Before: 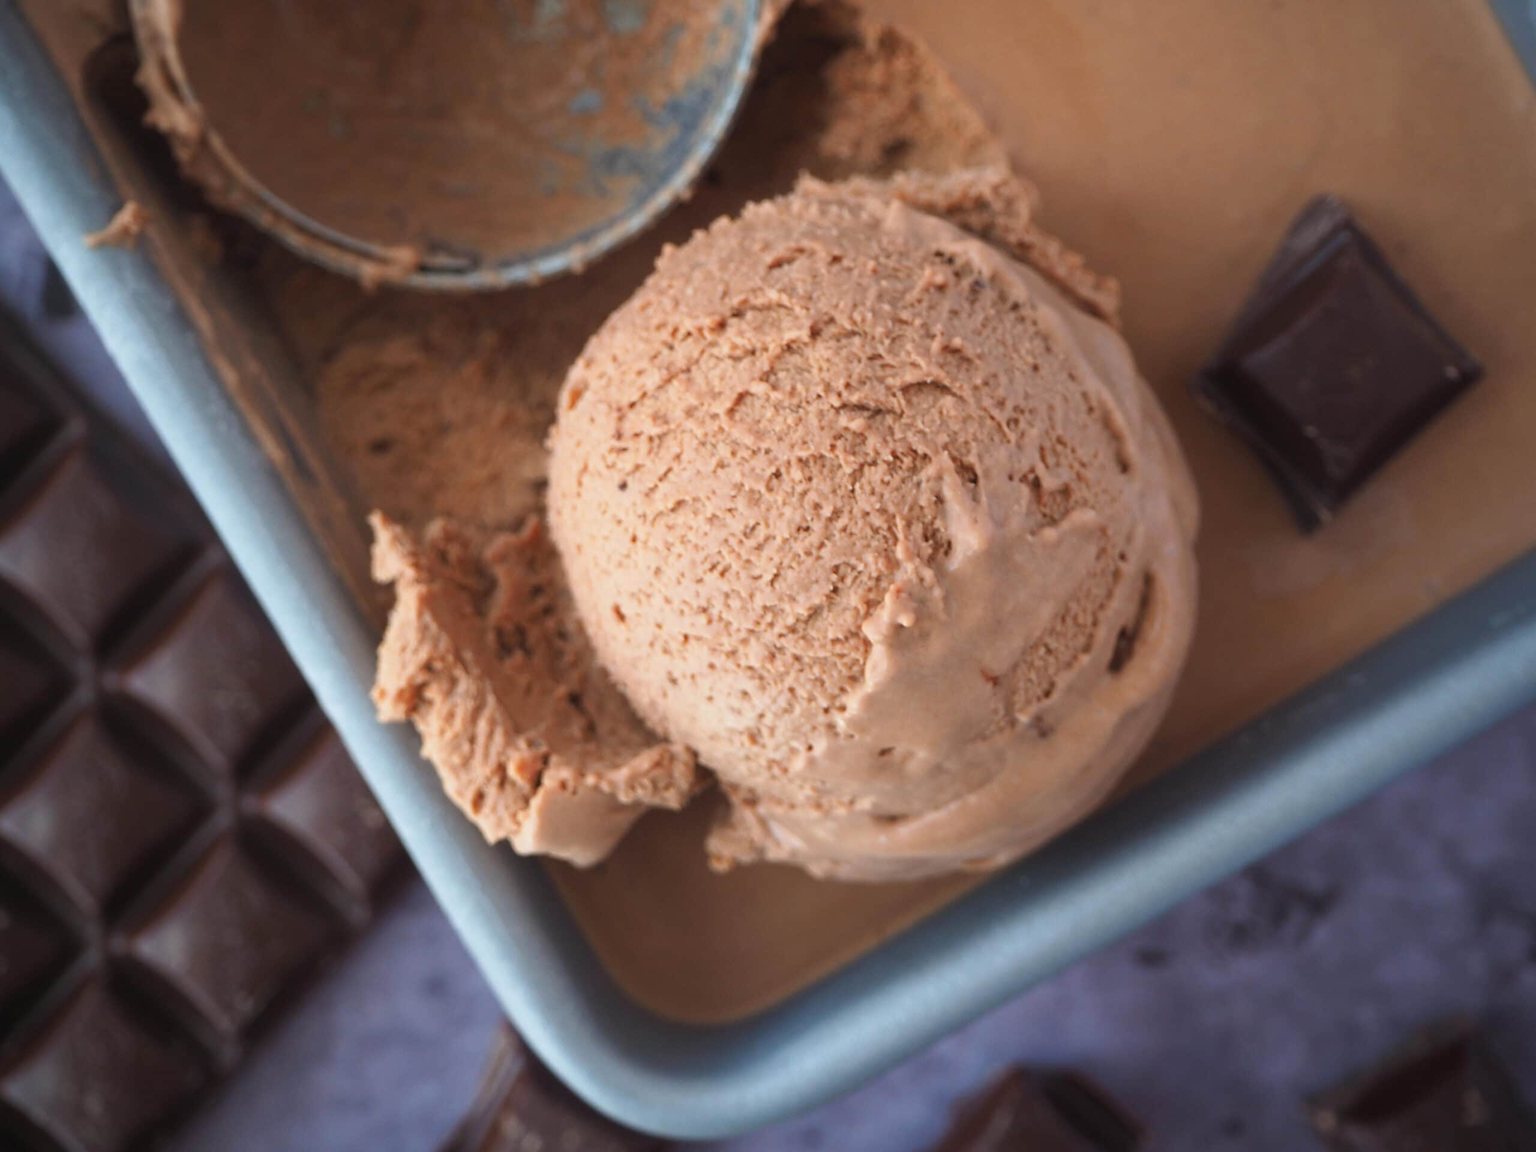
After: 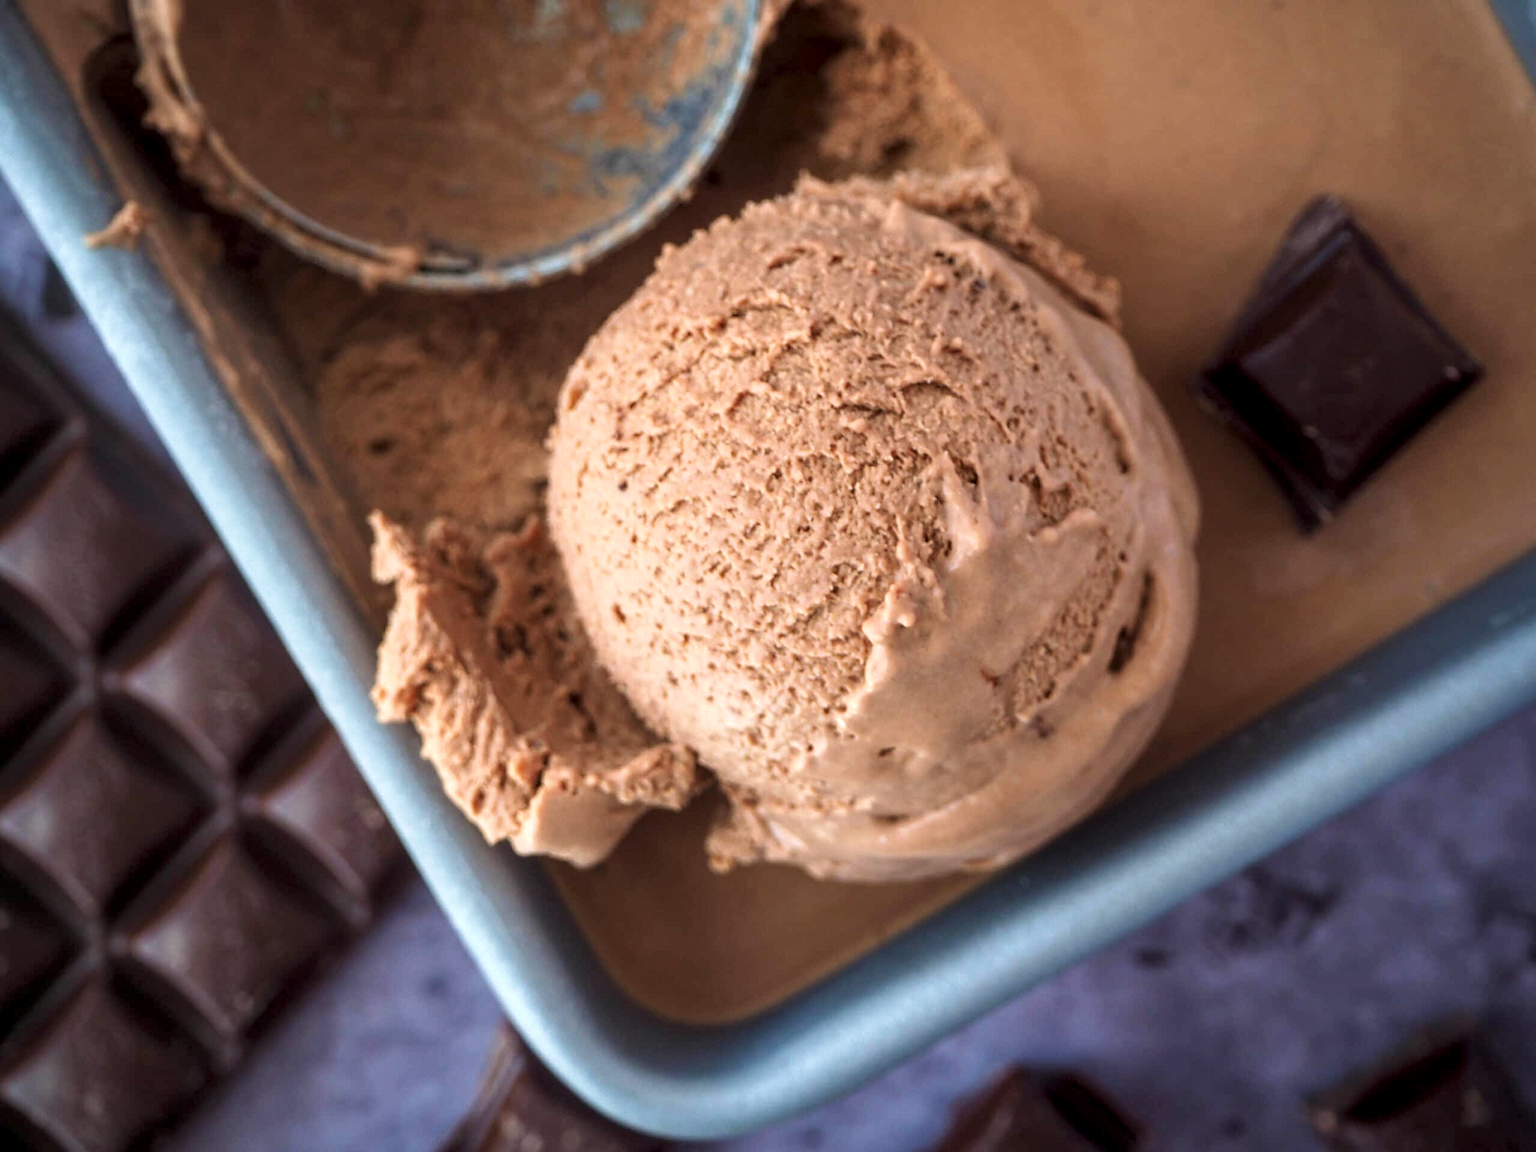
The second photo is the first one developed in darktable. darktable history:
local contrast: detail 150%
velvia: strength 24.9%
